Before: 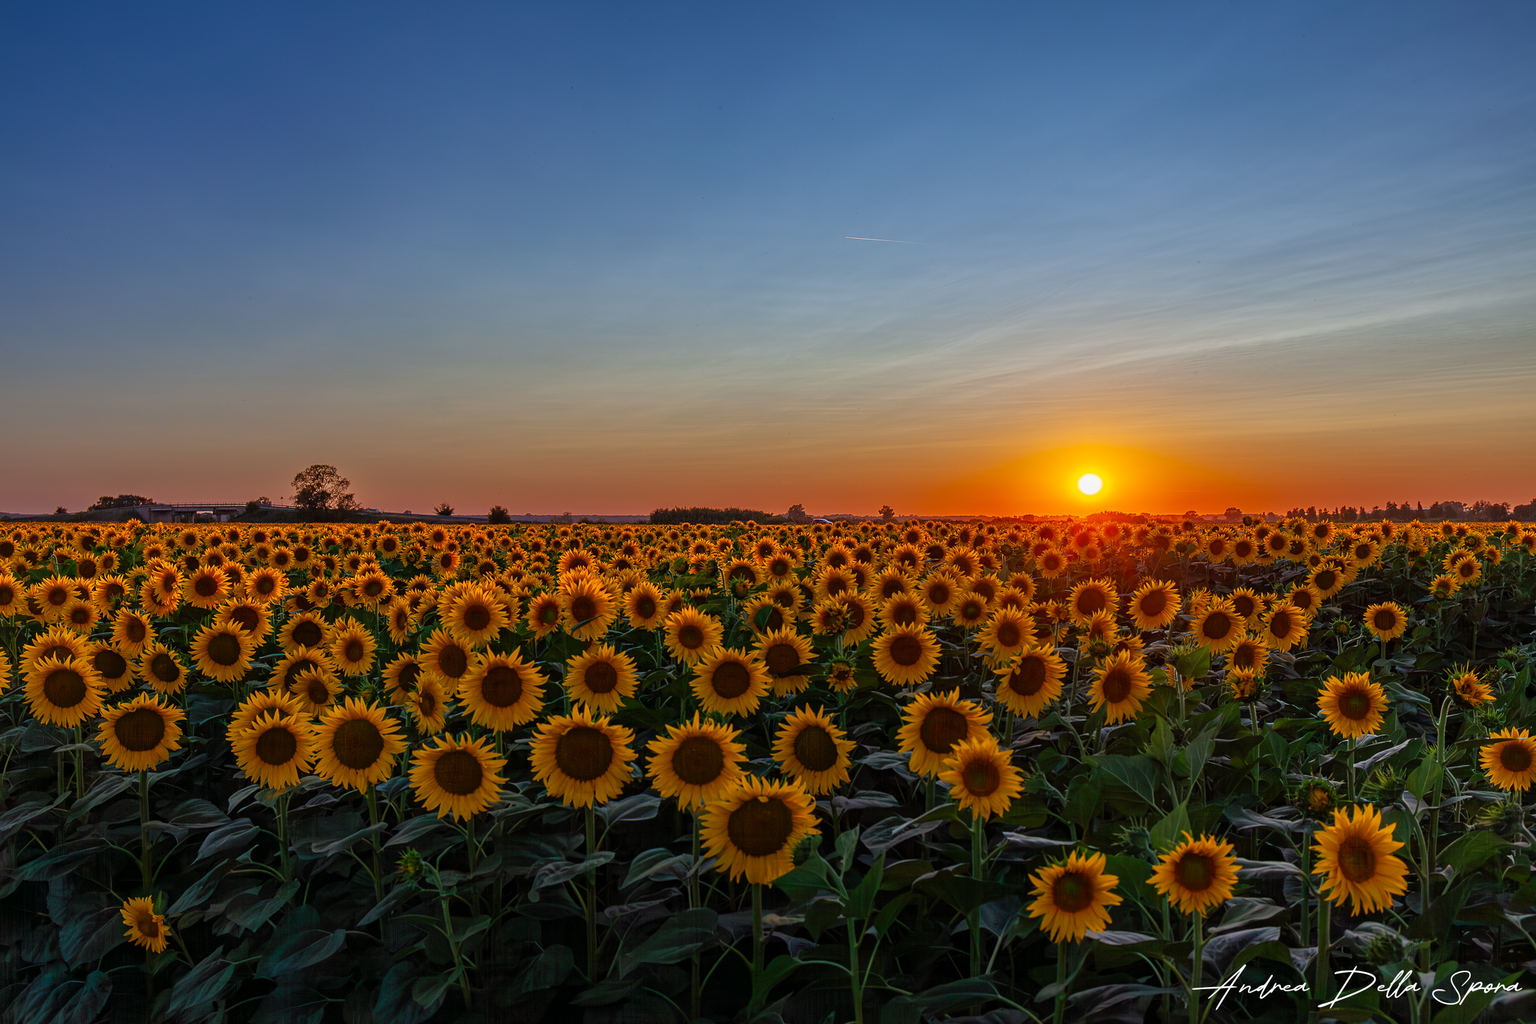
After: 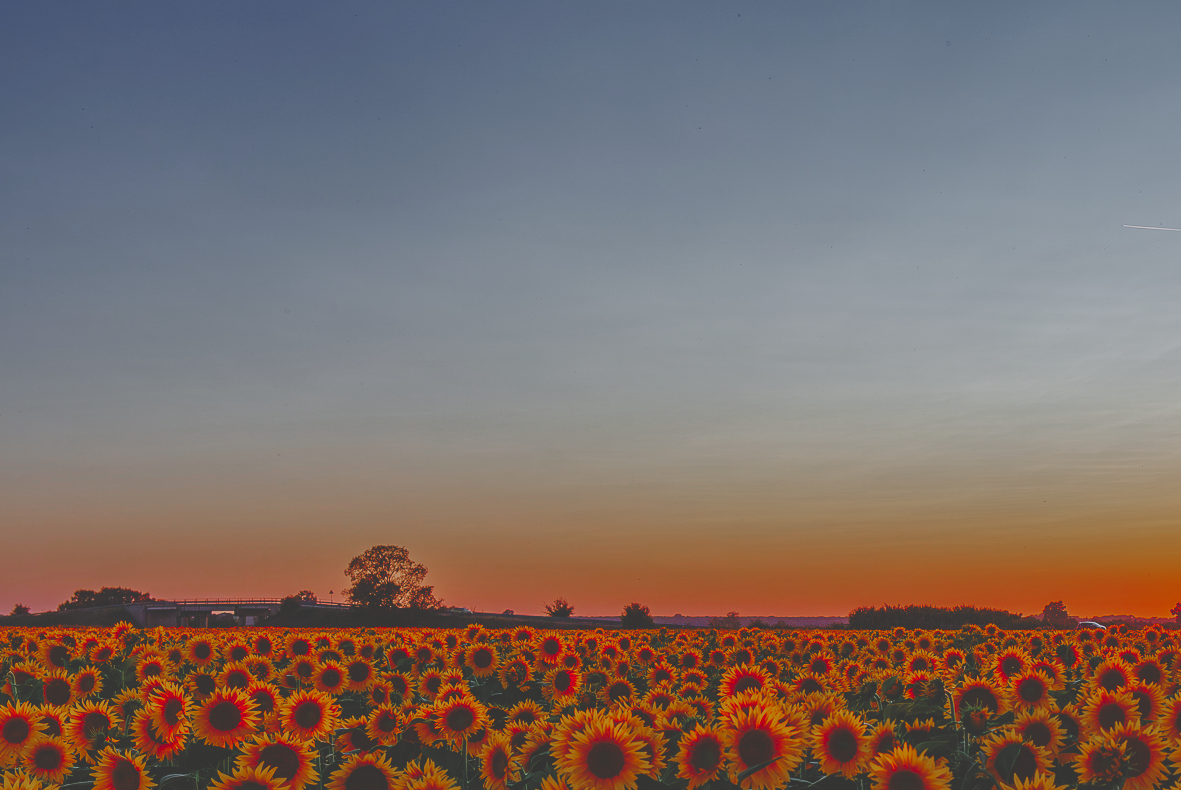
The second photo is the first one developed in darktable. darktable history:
base curve: curves: ch0 [(0, 0.024) (0.055, 0.065) (0.121, 0.166) (0.236, 0.319) (0.693, 0.726) (1, 1)], preserve colors none
crop and rotate: left 3.047%, top 7.509%, right 42.236%, bottom 37.598%
tone equalizer: on, module defaults
color zones: curves: ch0 [(0, 0.48) (0.209, 0.398) (0.305, 0.332) (0.429, 0.493) (0.571, 0.5) (0.714, 0.5) (0.857, 0.5) (1, 0.48)]; ch1 [(0, 0.736) (0.143, 0.625) (0.225, 0.371) (0.429, 0.256) (0.571, 0.241) (0.714, 0.213) (0.857, 0.48) (1, 0.736)]; ch2 [(0, 0.448) (0.143, 0.498) (0.286, 0.5) (0.429, 0.5) (0.571, 0.5) (0.714, 0.5) (0.857, 0.5) (1, 0.448)]
exposure: black level correction -0.014, exposure -0.193 EV, compensate highlight preservation false
